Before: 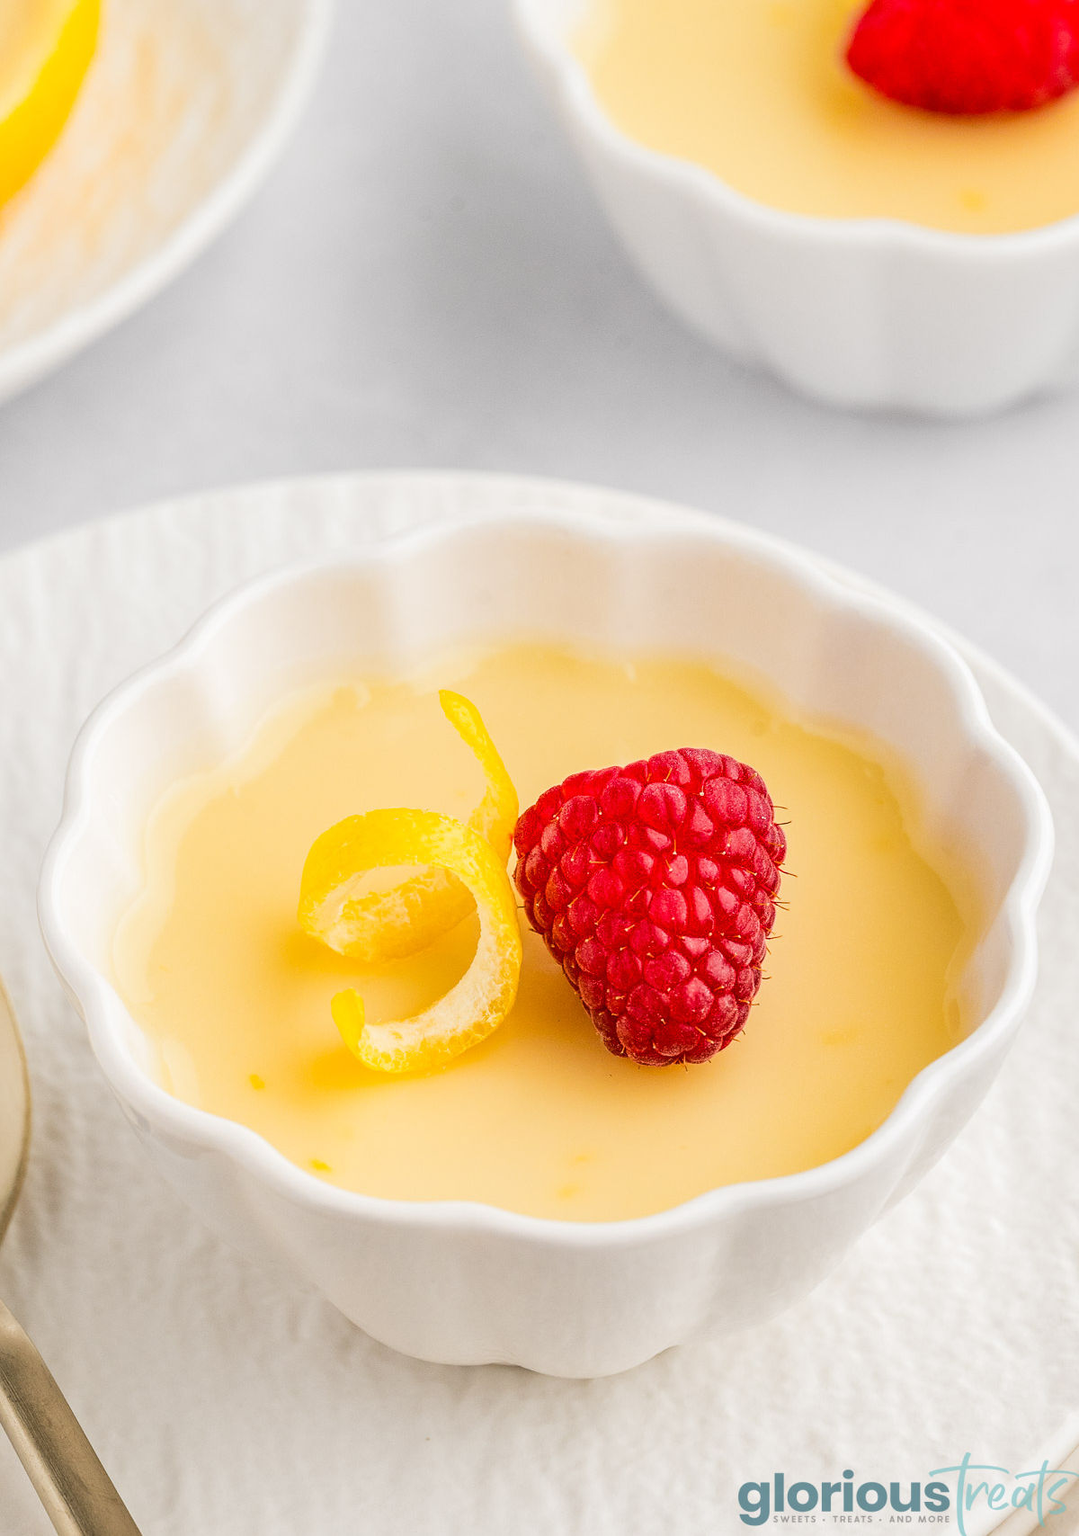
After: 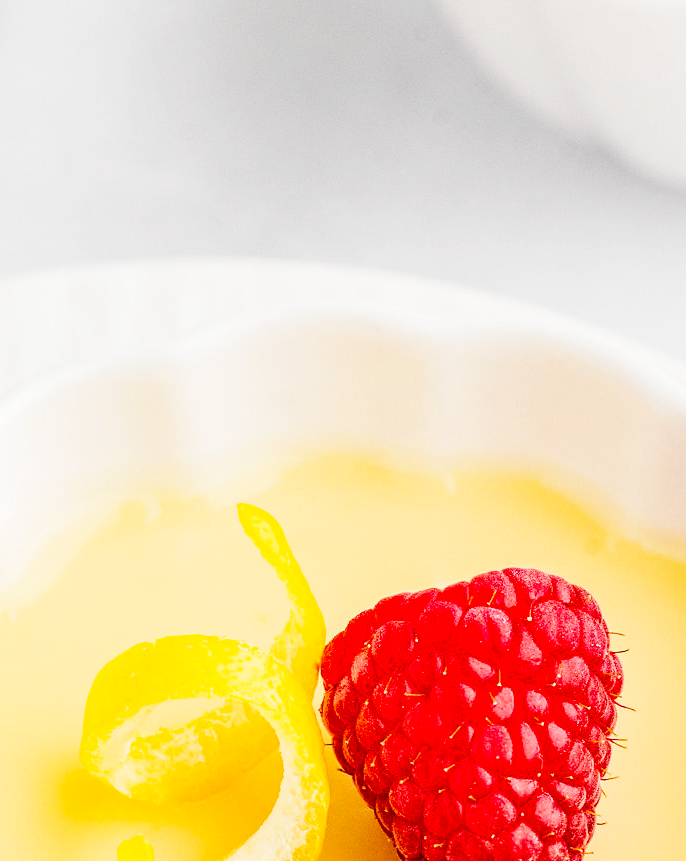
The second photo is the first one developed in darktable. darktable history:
crop: left 20.932%, top 15.471%, right 21.848%, bottom 34.081%
base curve: curves: ch0 [(0, 0) (0.036, 0.025) (0.121, 0.166) (0.206, 0.329) (0.605, 0.79) (1, 1)], preserve colors none
